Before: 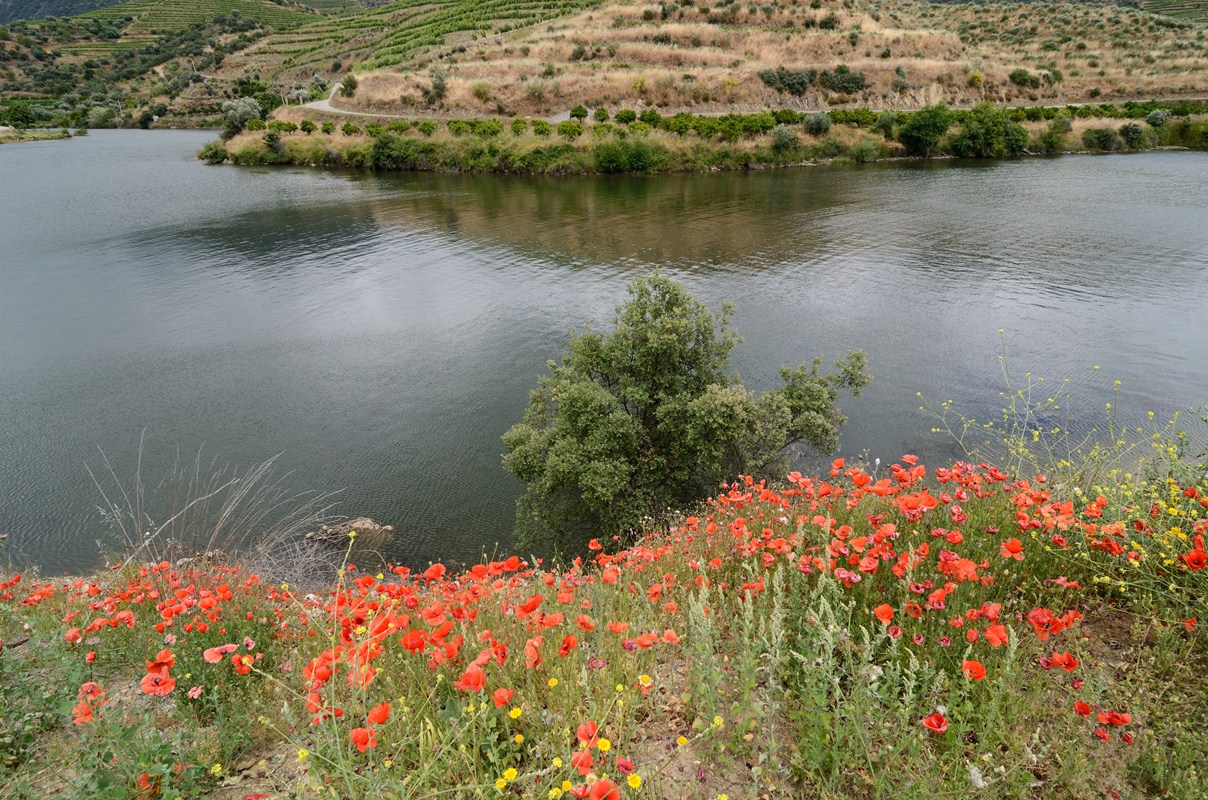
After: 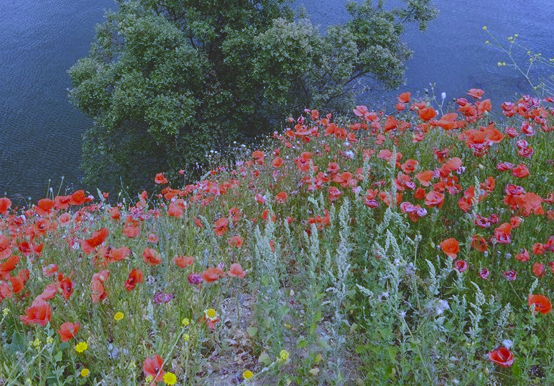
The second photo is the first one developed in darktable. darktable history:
color balance rgb: shadows lift › chroma 2%, shadows lift › hue 247.2°, power › chroma 0.3%, power › hue 25.2°, highlights gain › chroma 3%, highlights gain › hue 60°, global offset › luminance 2%, perceptual saturation grading › global saturation 20%, perceptual saturation grading › highlights -20%, perceptual saturation grading › shadows 30%
white balance: red 0.766, blue 1.537
crop: left 35.976%, top 45.819%, right 18.162%, bottom 5.807%
exposure: exposure -0.462 EV, compensate highlight preservation false
